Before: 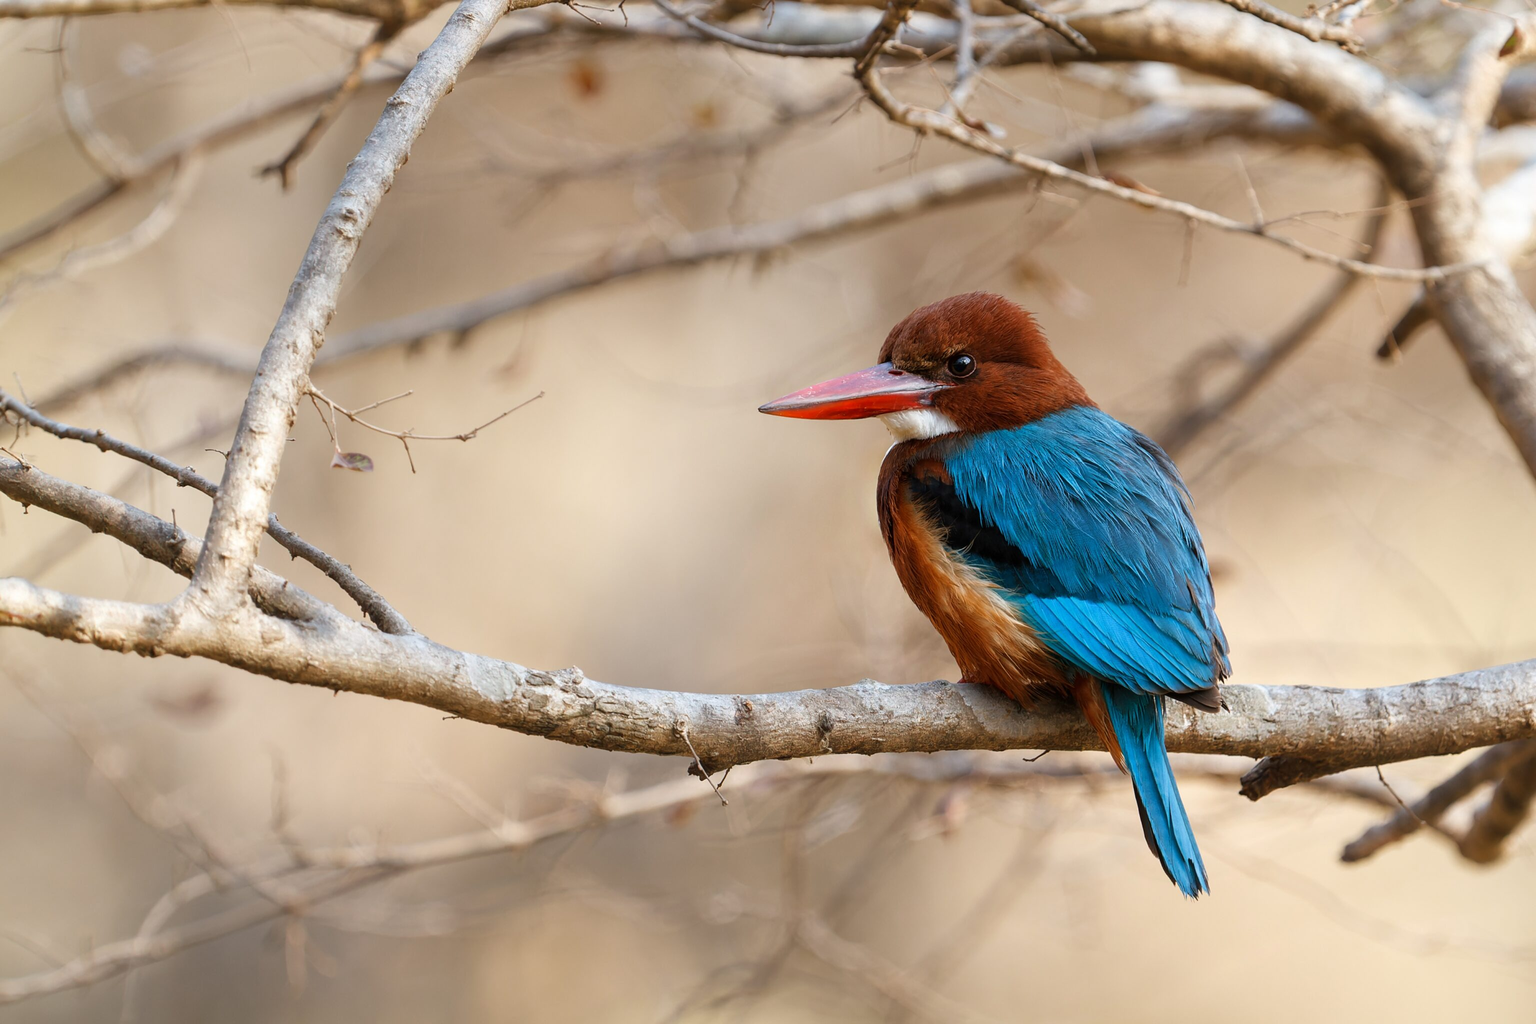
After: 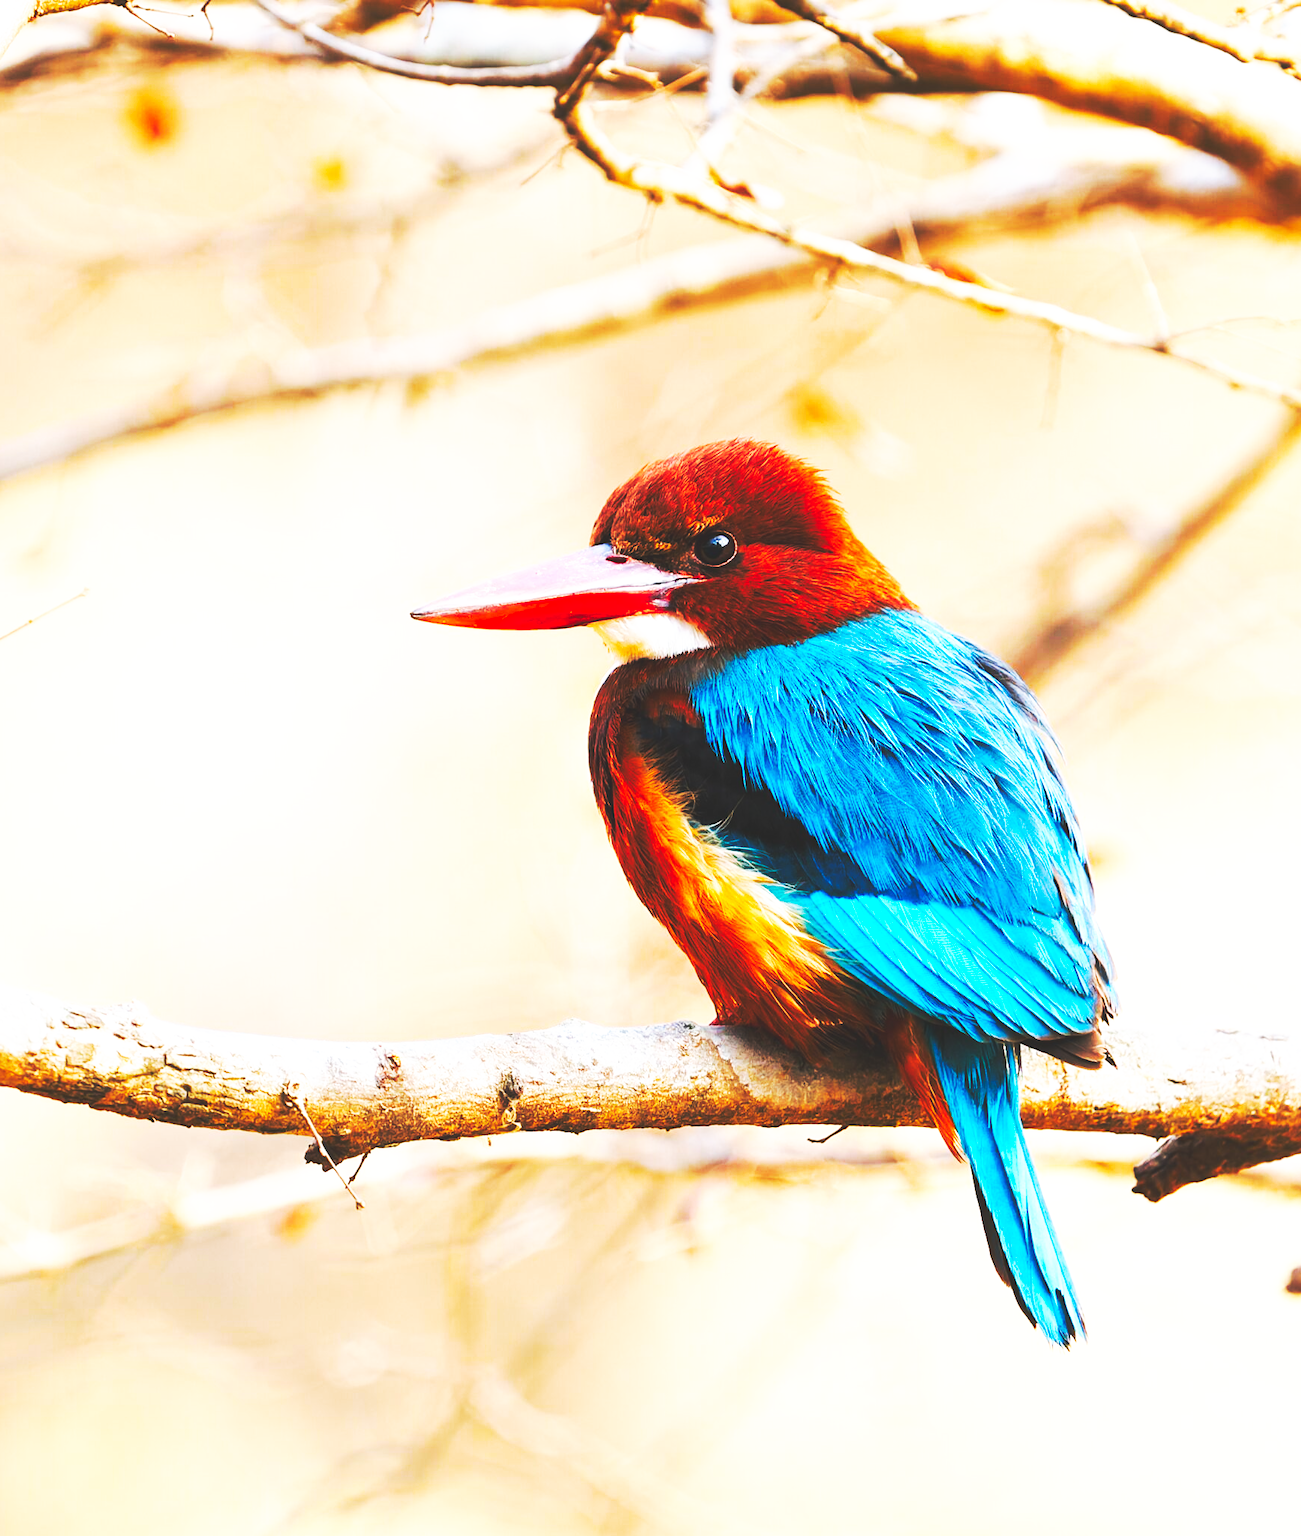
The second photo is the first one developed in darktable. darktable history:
base curve: curves: ch0 [(0, 0.015) (0.085, 0.116) (0.134, 0.298) (0.19, 0.545) (0.296, 0.764) (0.599, 0.982) (1, 1)], preserve colors none
color balance rgb: highlights gain › chroma 0.273%, highlights gain › hue 330.47°, global offset › luminance 0.497%, global offset › hue 170.94°, perceptual saturation grading › global saturation 25.133%, global vibrance 20%
crop: left 31.579%, top 0.023%, right 11.961%
exposure: exposure 0.462 EV, compensate exposure bias true, compensate highlight preservation false
